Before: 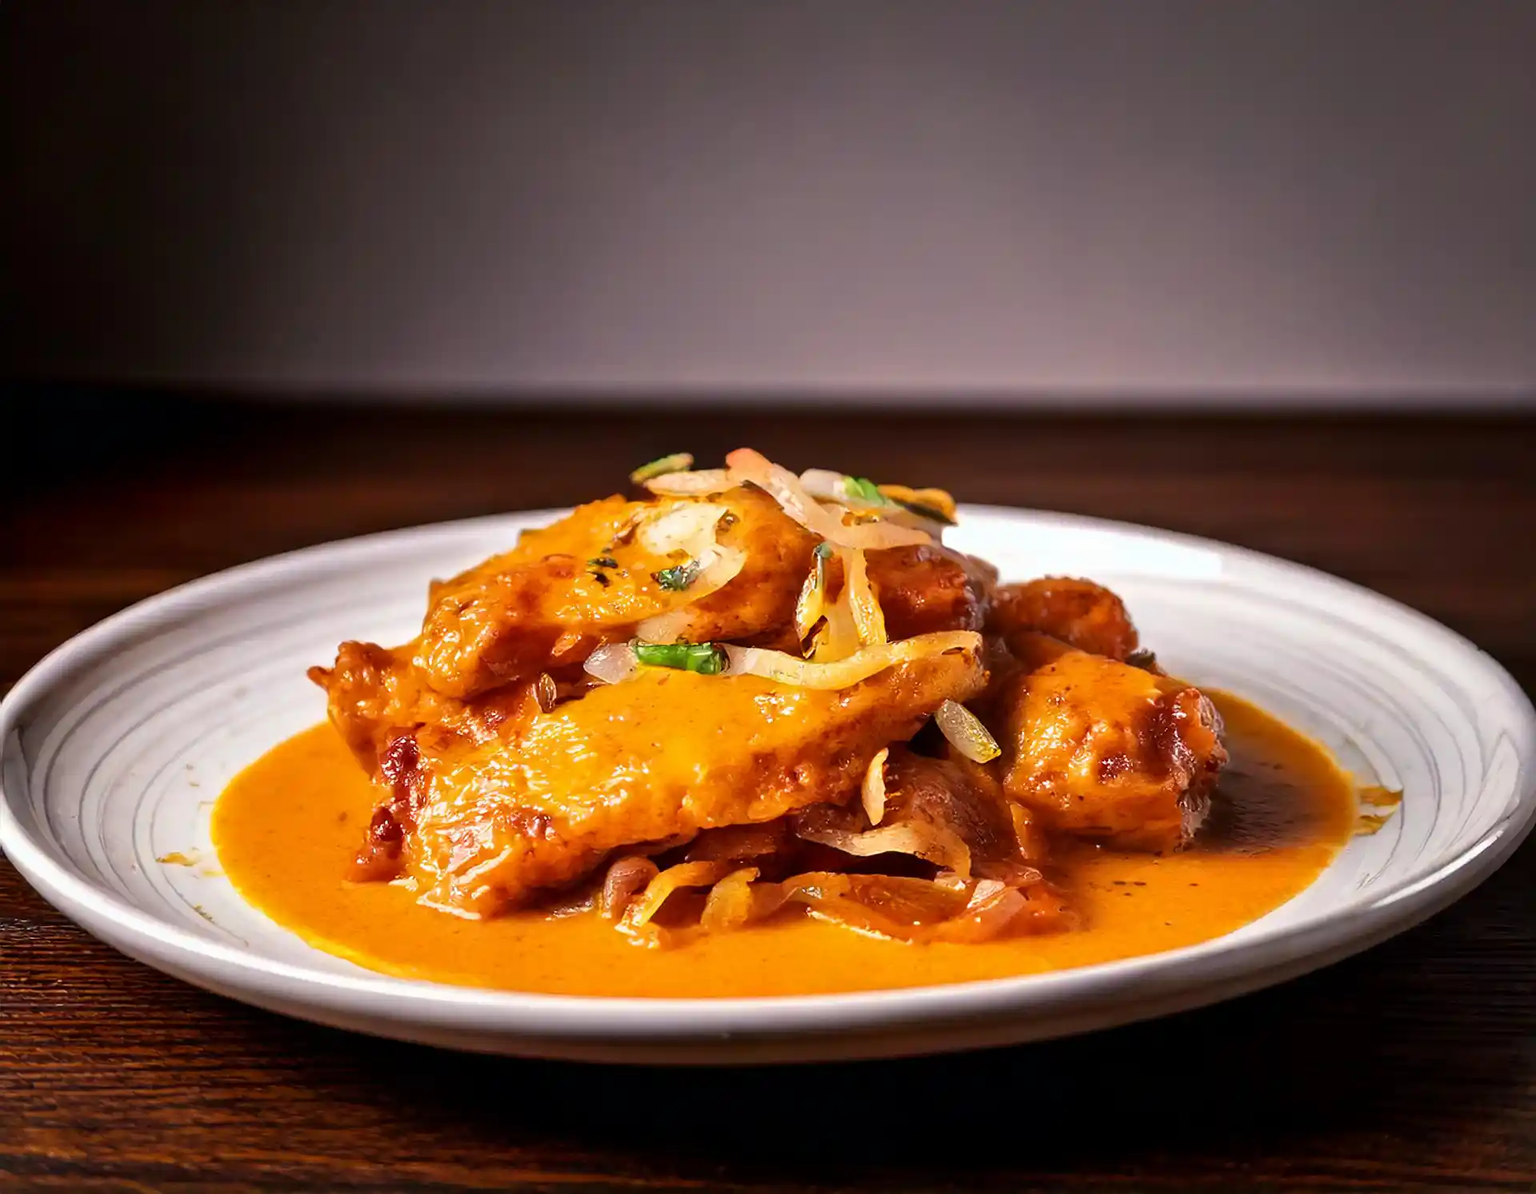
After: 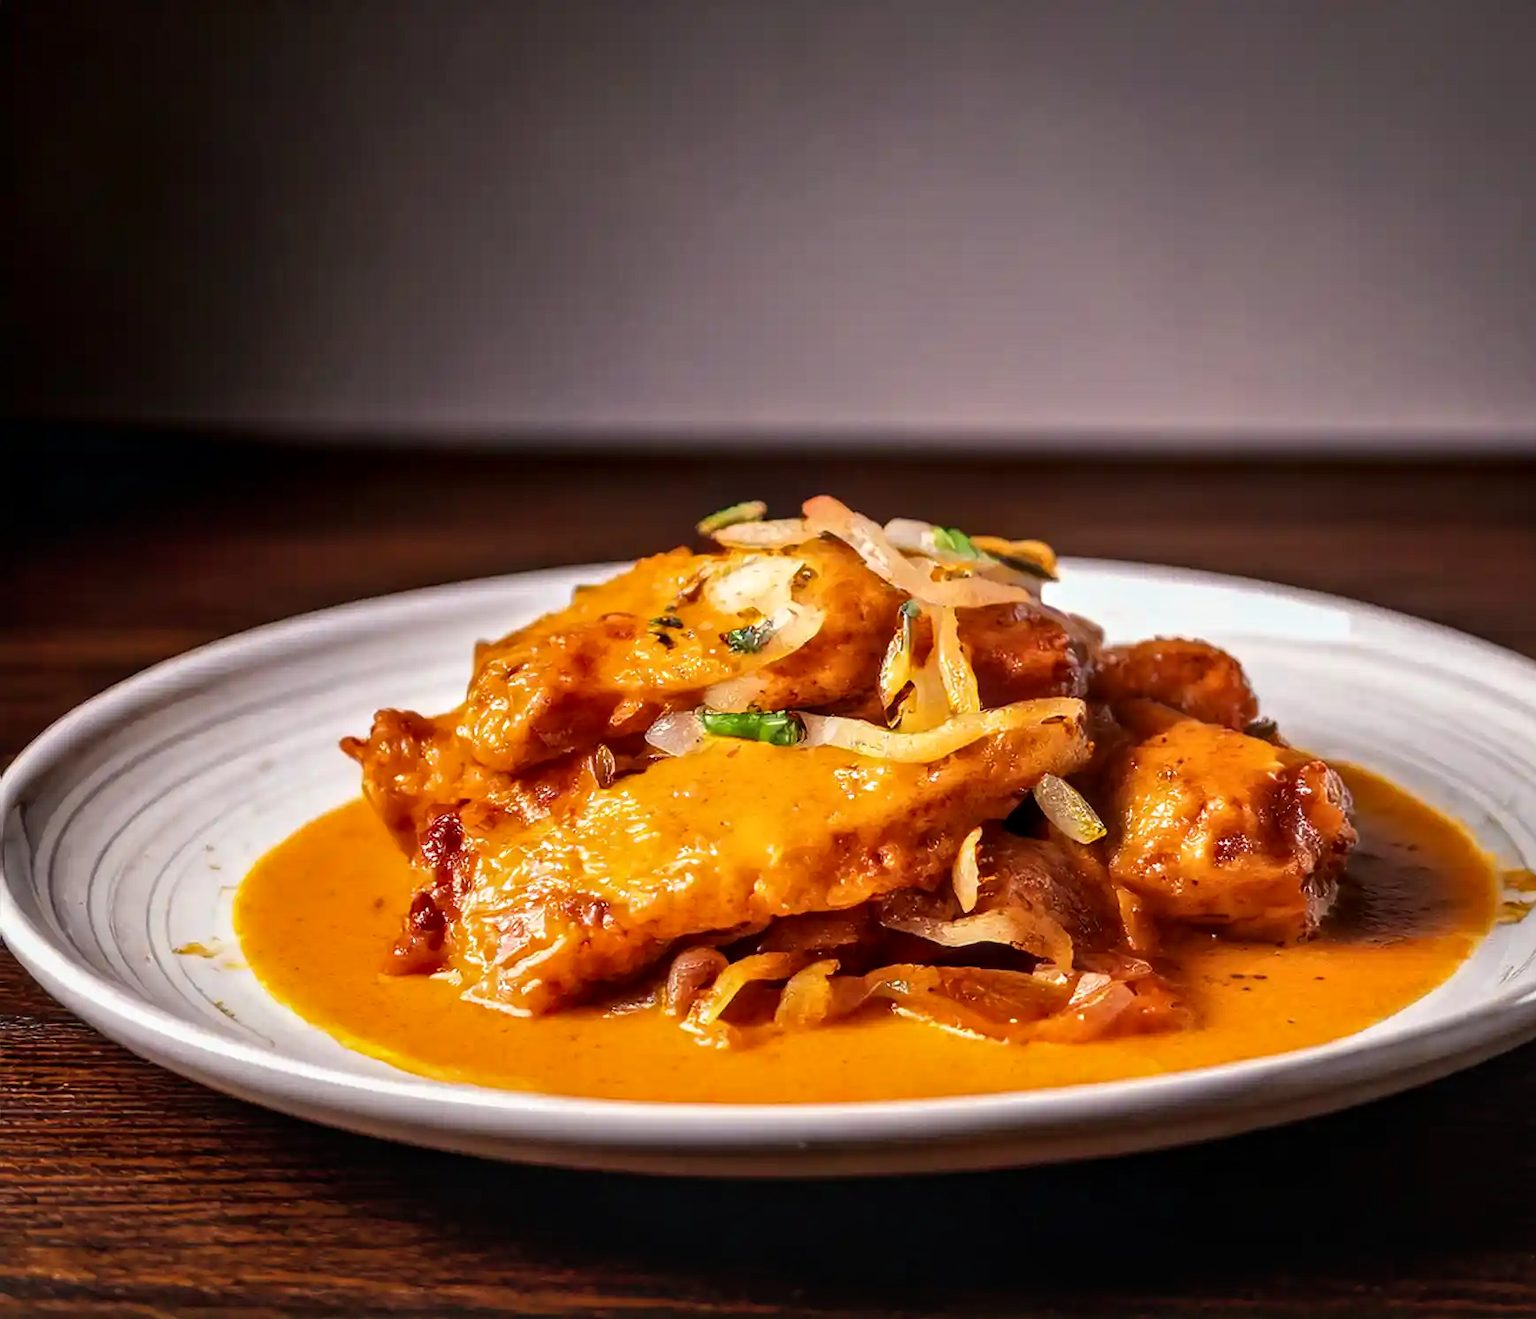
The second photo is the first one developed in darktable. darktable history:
crop: right 9.509%, bottom 0.031%
white balance: emerald 1
local contrast: on, module defaults
